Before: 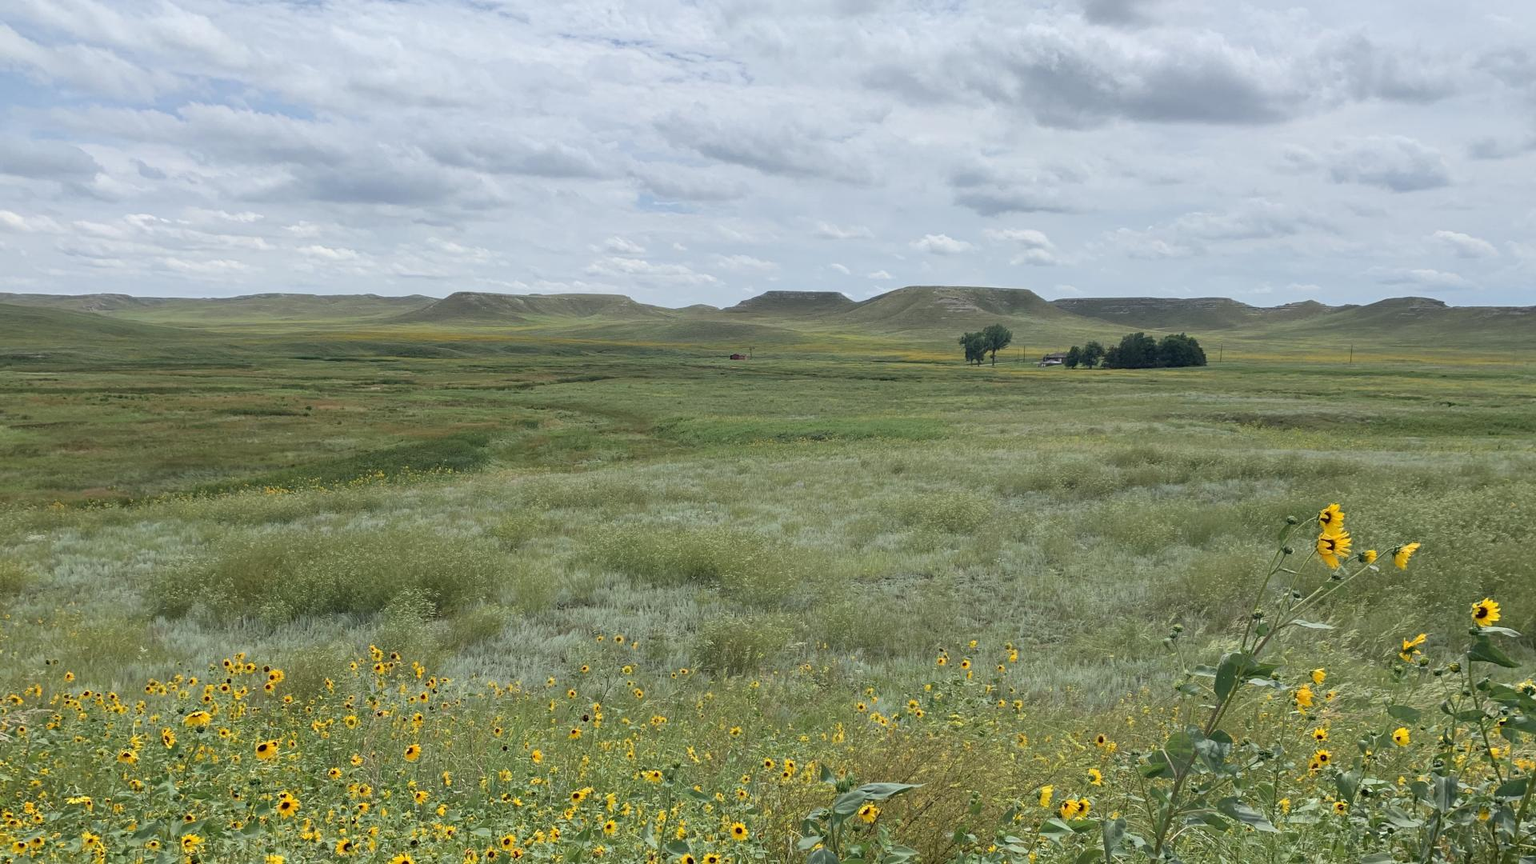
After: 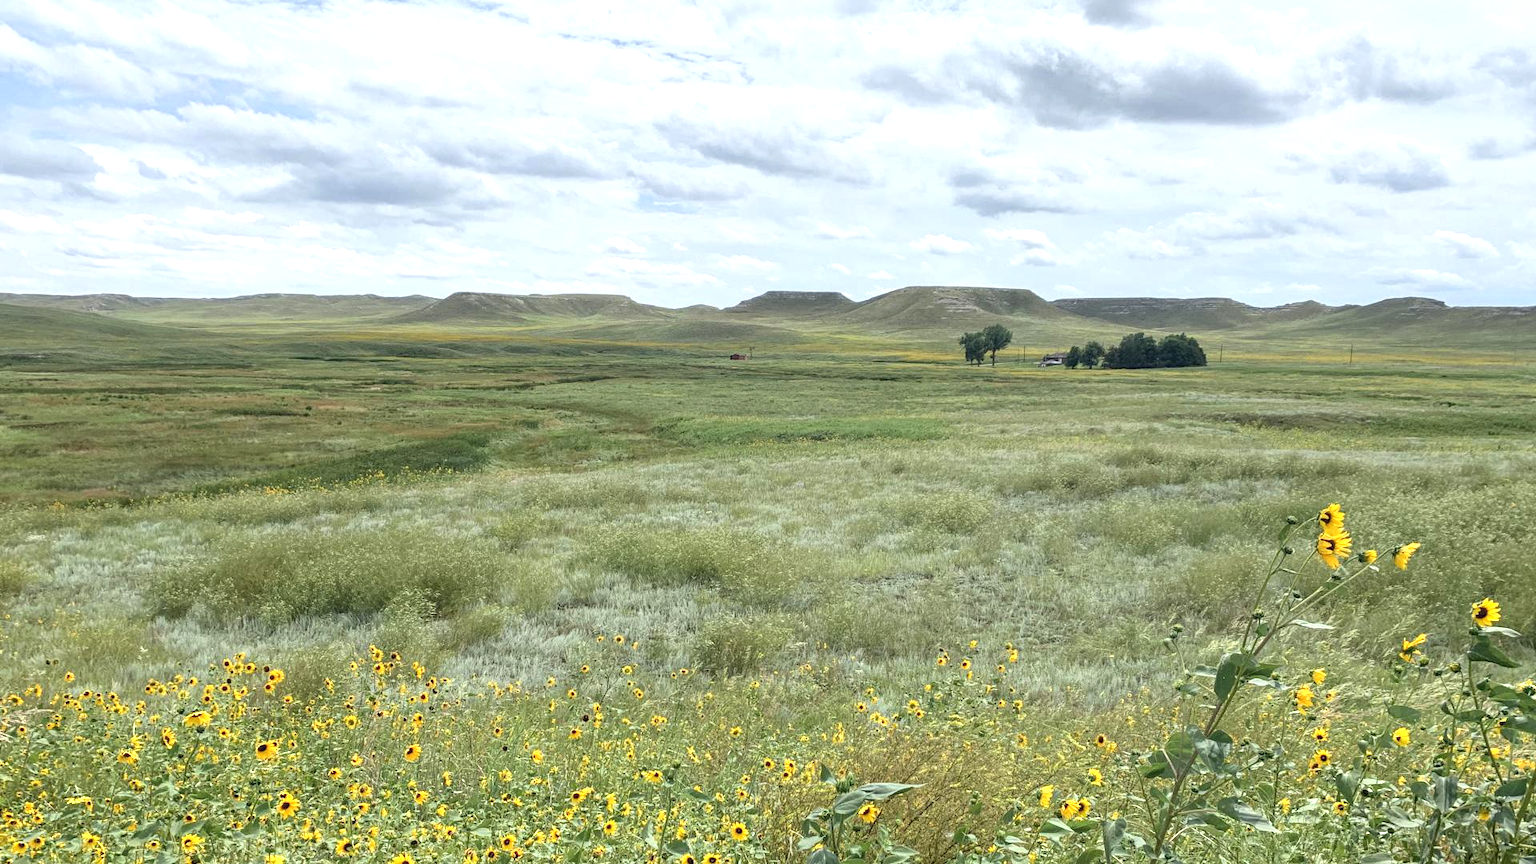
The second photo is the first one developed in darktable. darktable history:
local contrast: on, module defaults
exposure: black level correction 0, exposure 0.68 EV, compensate exposure bias true, compensate highlight preservation false
